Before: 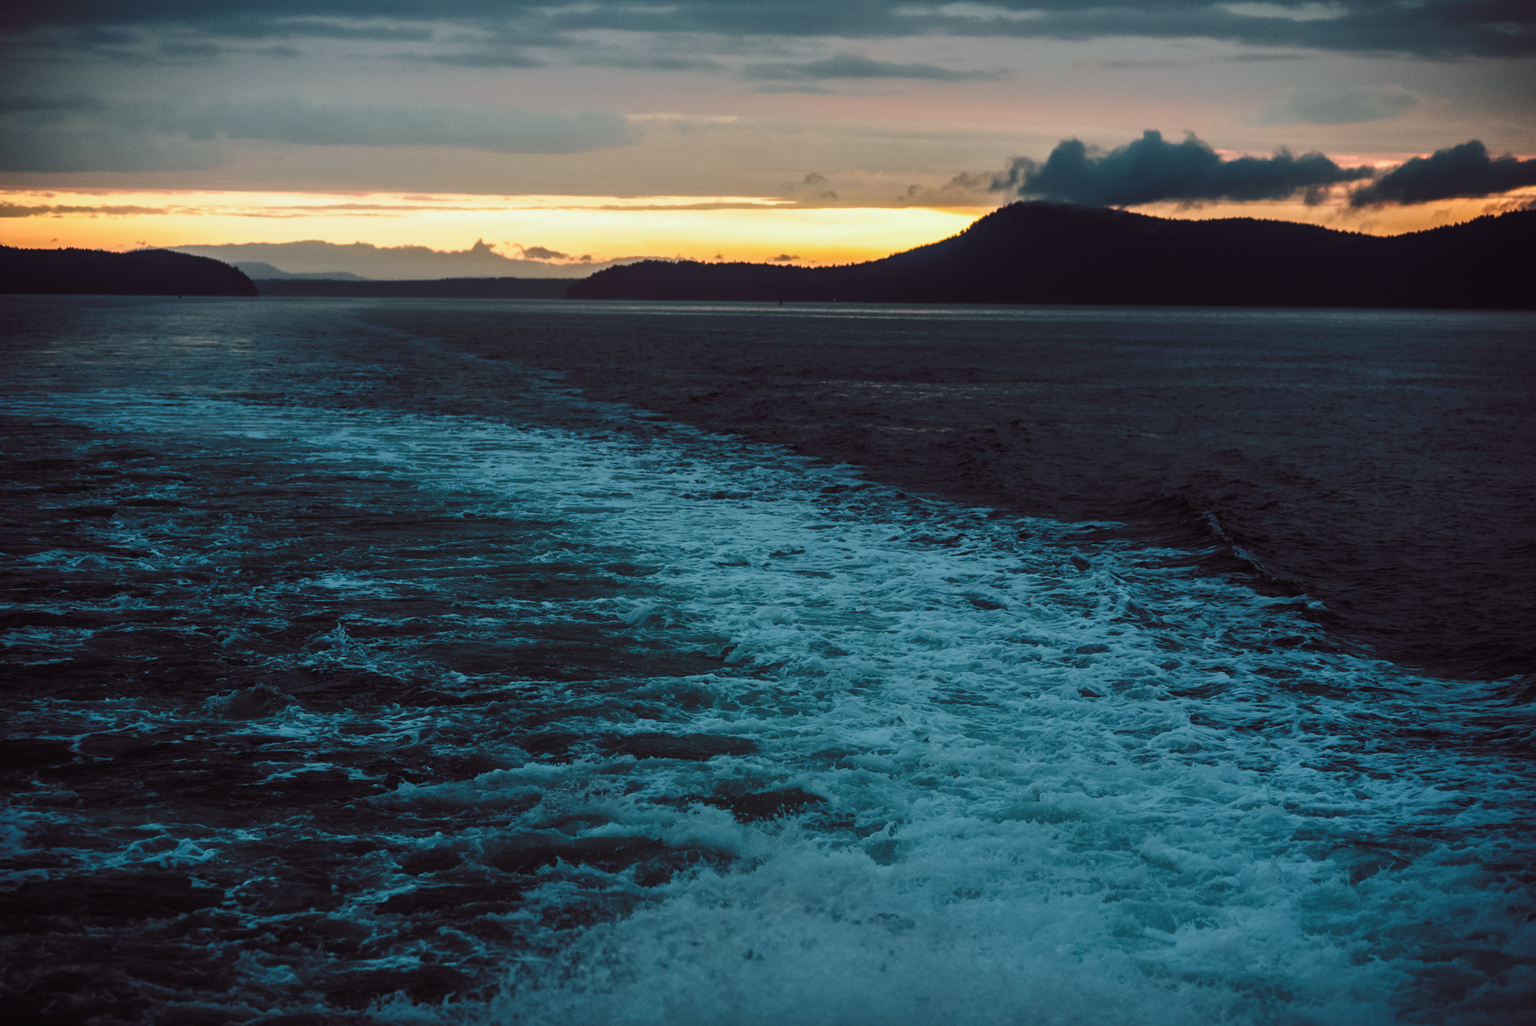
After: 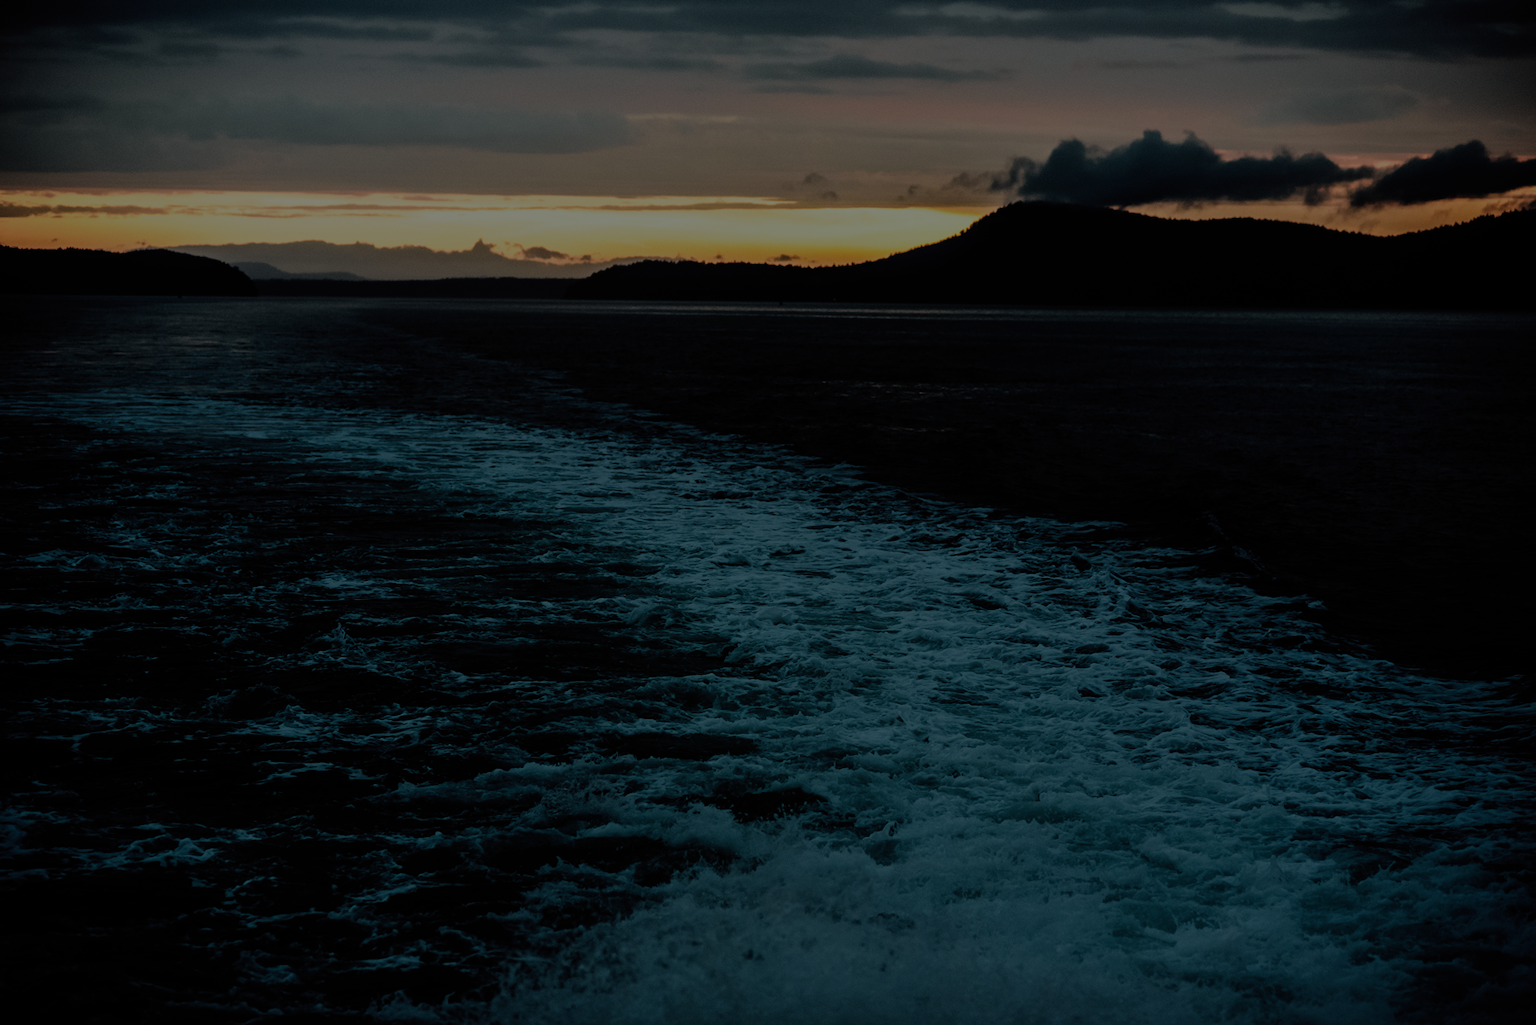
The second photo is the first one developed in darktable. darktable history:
exposure: exposure -2.014 EV, compensate highlight preservation false
filmic rgb: black relative exposure -7.65 EV, white relative exposure 4.56 EV, threshold 5.98 EV, hardness 3.61, enable highlight reconstruction true
